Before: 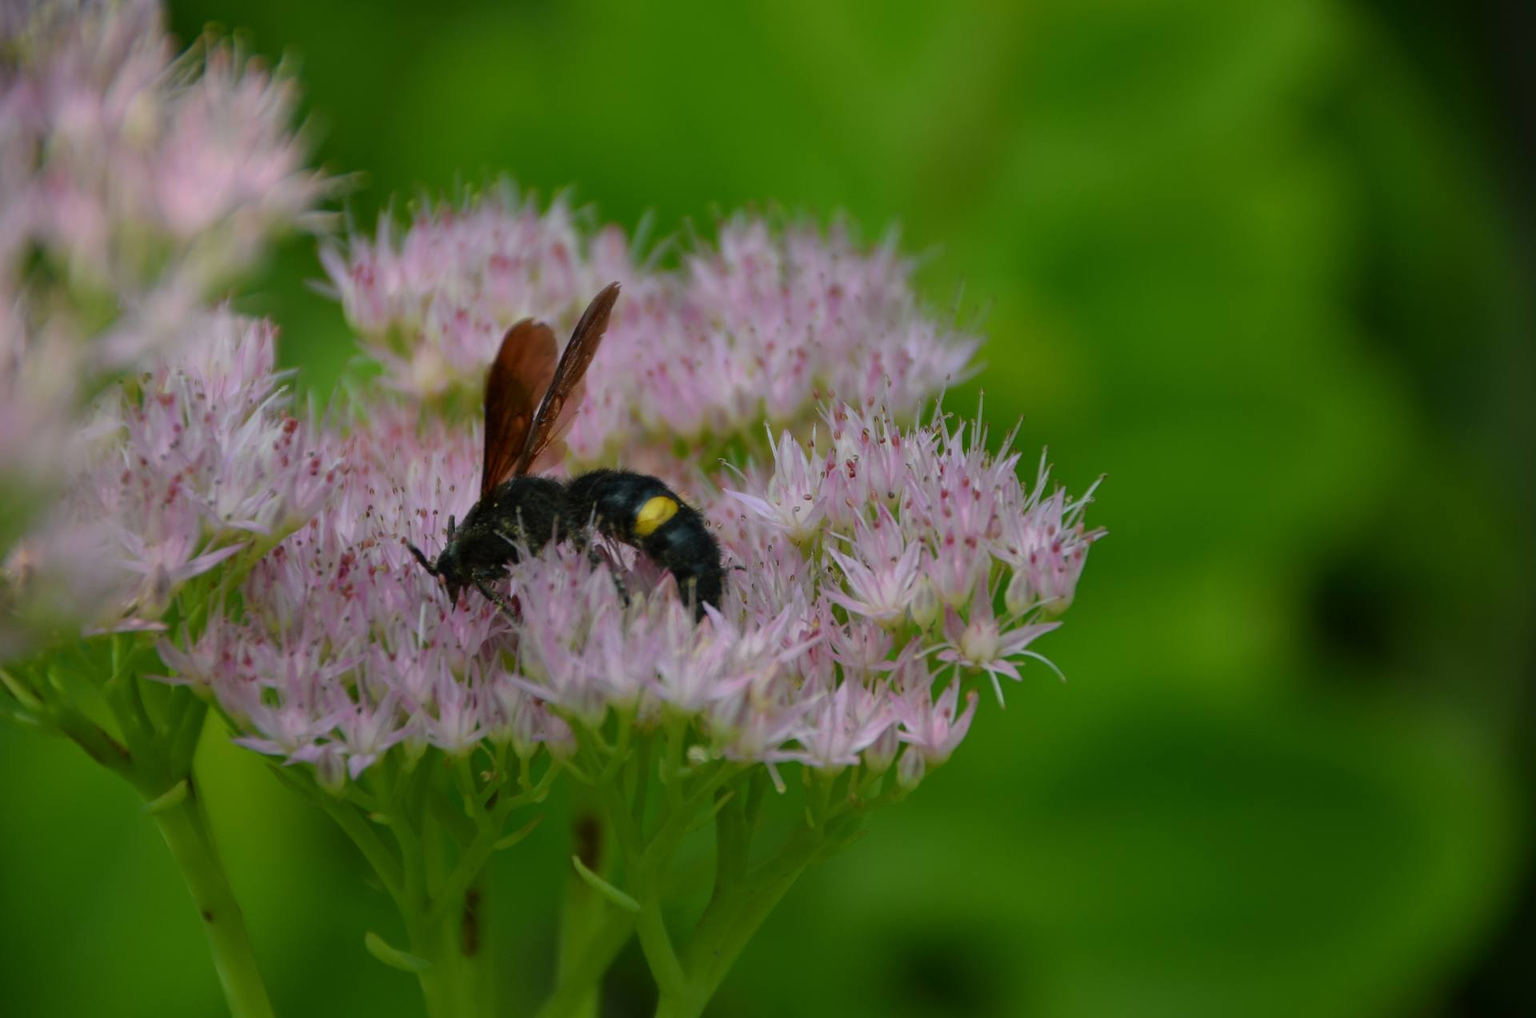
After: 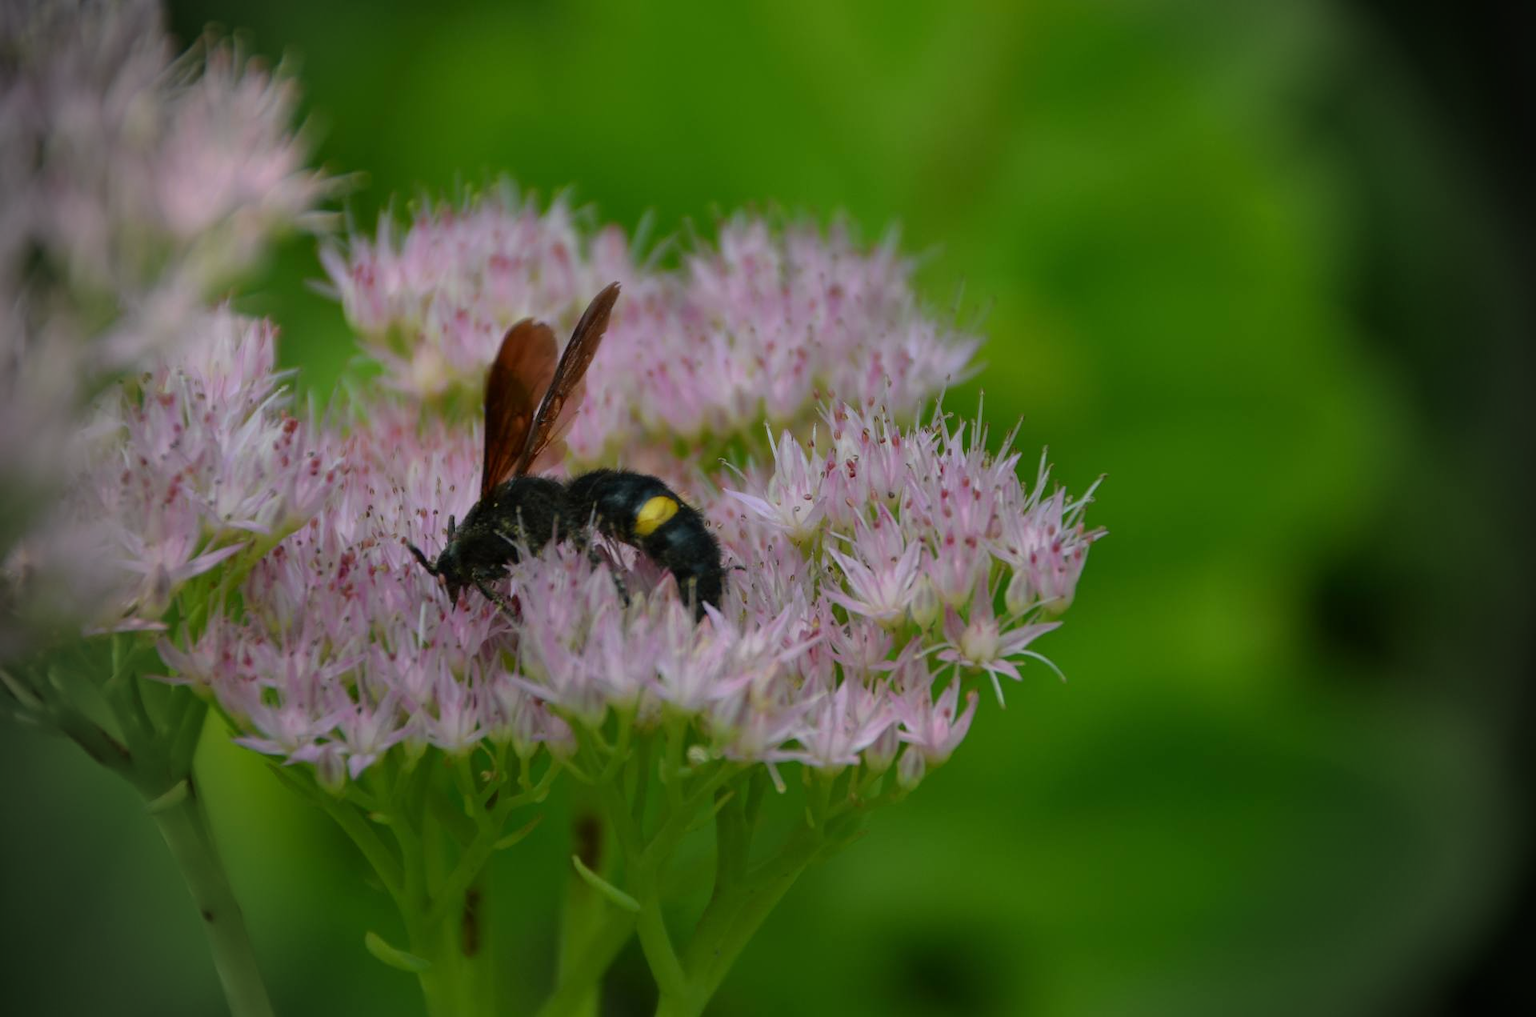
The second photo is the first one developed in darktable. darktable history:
vignetting: fall-off start 76.56%, fall-off radius 28.06%, width/height ratio 0.978, unbound false
